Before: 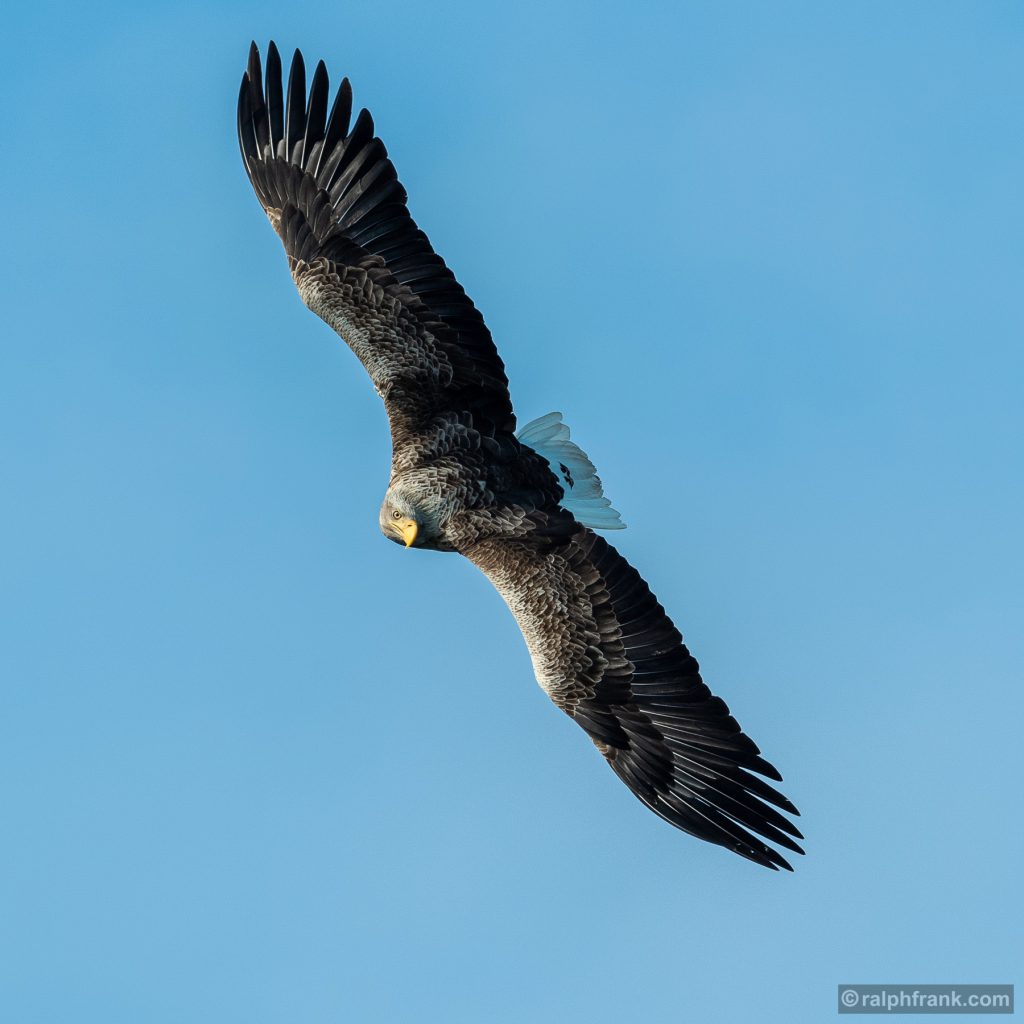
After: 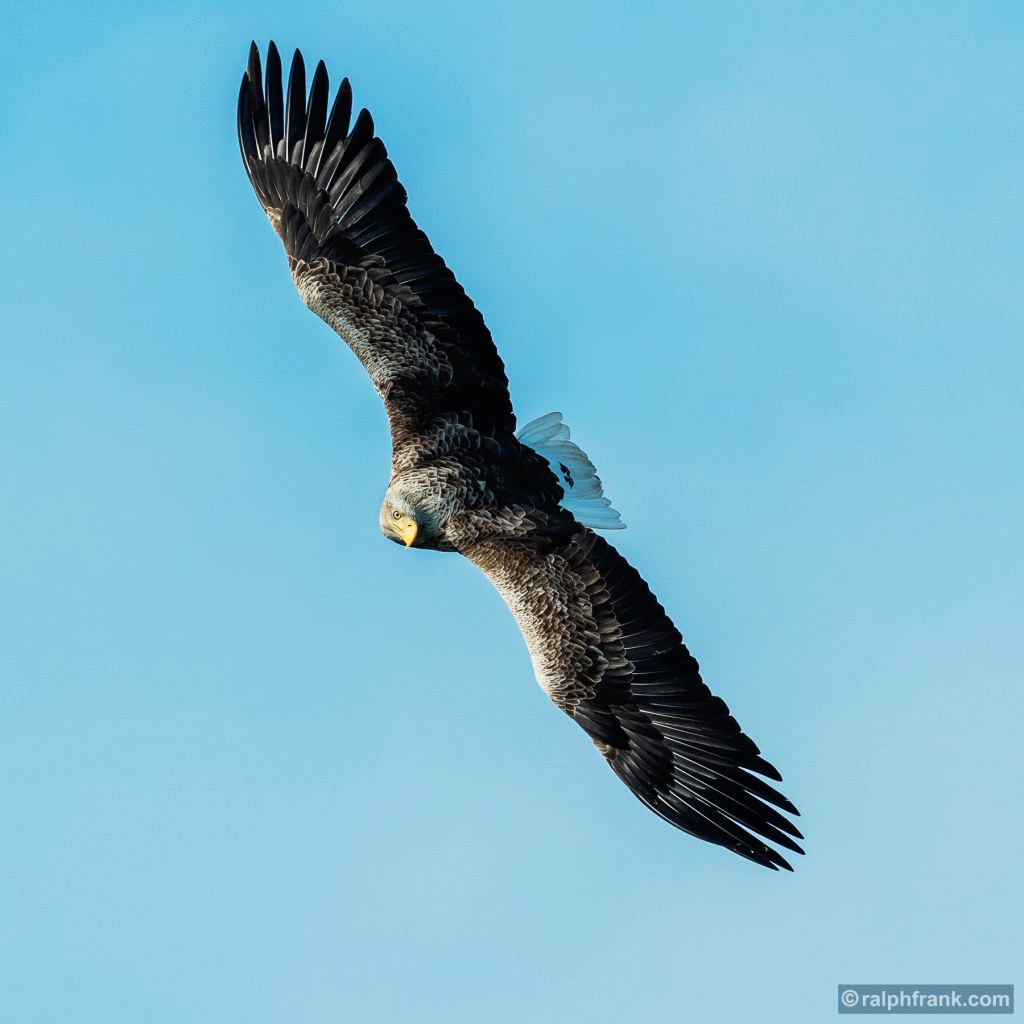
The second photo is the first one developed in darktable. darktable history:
tone curve: curves: ch0 [(0, 0.006) (0.037, 0.022) (0.123, 0.105) (0.19, 0.173) (0.277, 0.279) (0.474, 0.517) (0.597, 0.662) (0.687, 0.774) (0.855, 0.891) (1, 0.982)]; ch1 [(0, 0) (0.243, 0.245) (0.422, 0.415) (0.493, 0.498) (0.508, 0.503) (0.531, 0.55) (0.551, 0.582) (0.626, 0.672) (0.694, 0.732) (1, 1)]; ch2 [(0, 0) (0.249, 0.216) (0.356, 0.329) (0.424, 0.442) (0.476, 0.477) (0.498, 0.503) (0.517, 0.524) (0.532, 0.547) (0.562, 0.592) (0.614, 0.657) (0.706, 0.748) (0.808, 0.809) (0.991, 0.968)], preserve colors none
